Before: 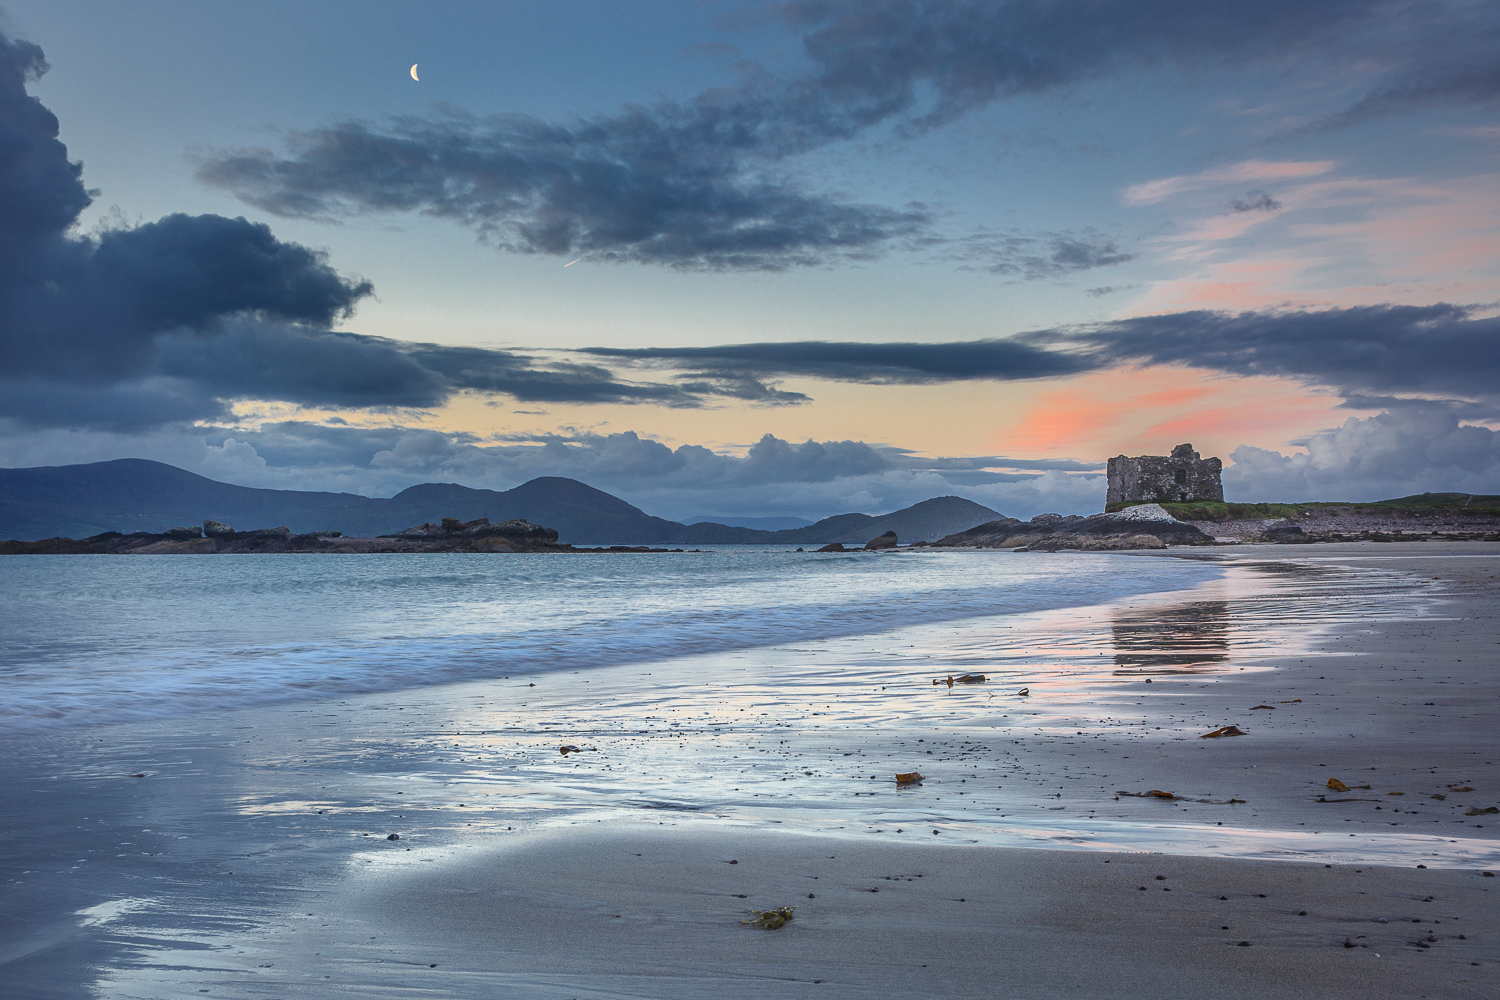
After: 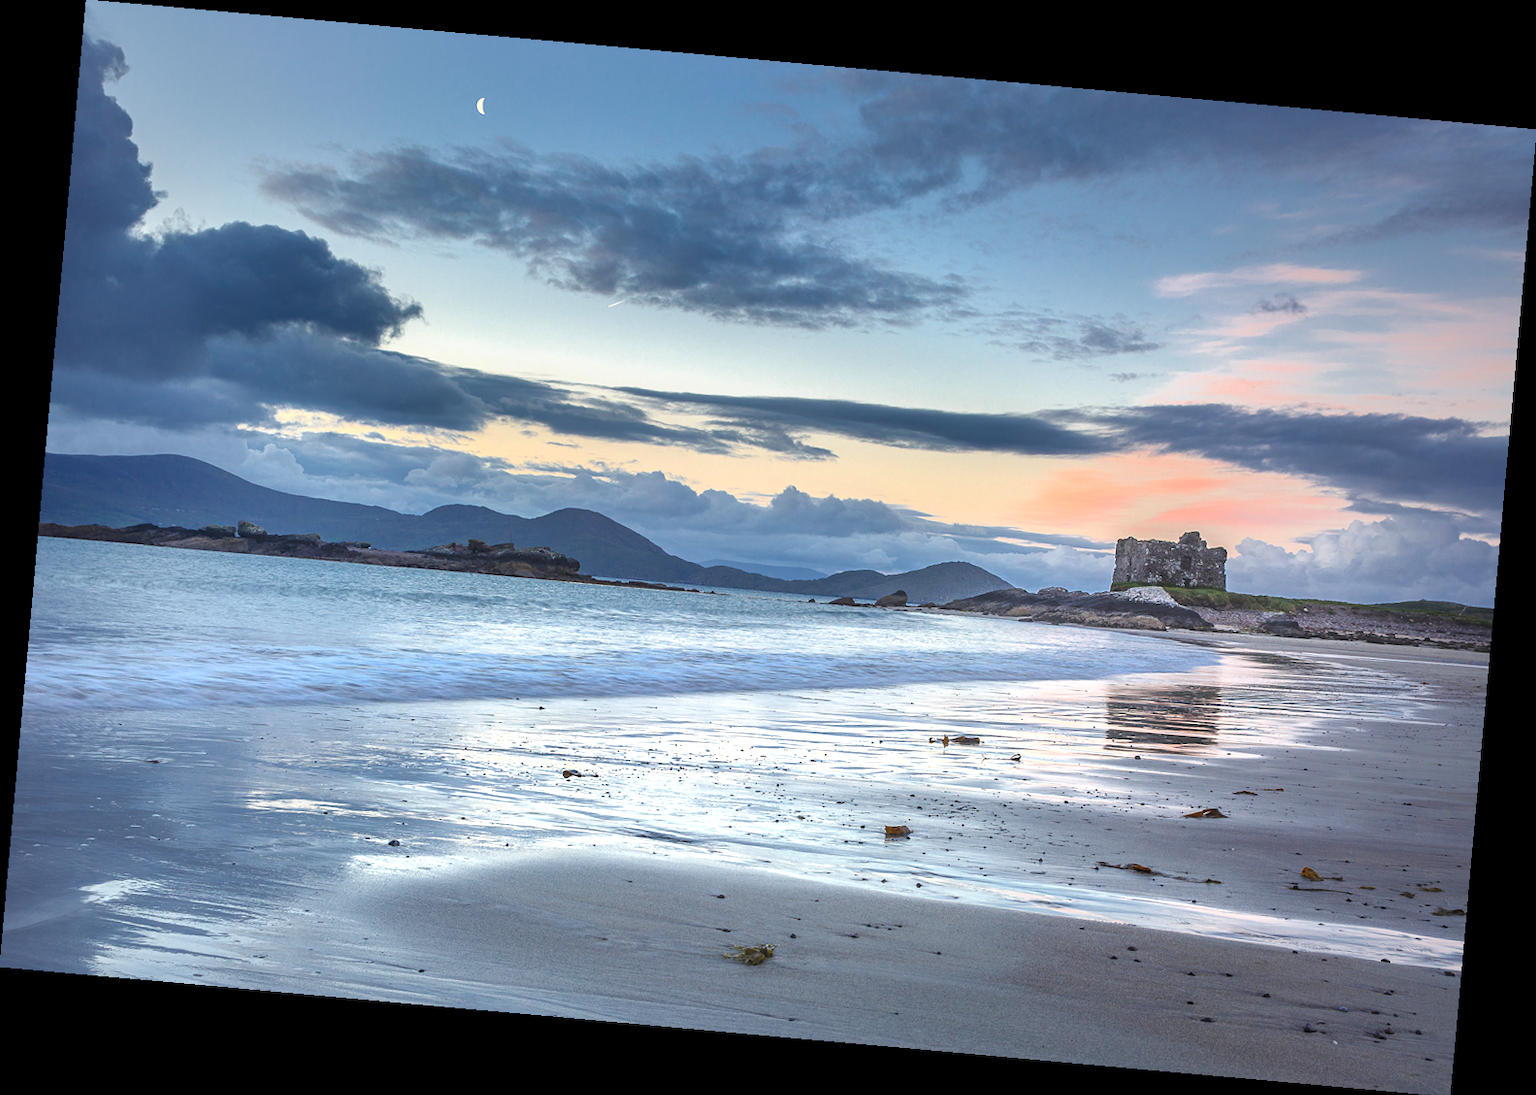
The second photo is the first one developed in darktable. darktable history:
exposure: exposure 0.6 EV, compensate highlight preservation false
rotate and perspective: rotation 5.12°, automatic cropping off
